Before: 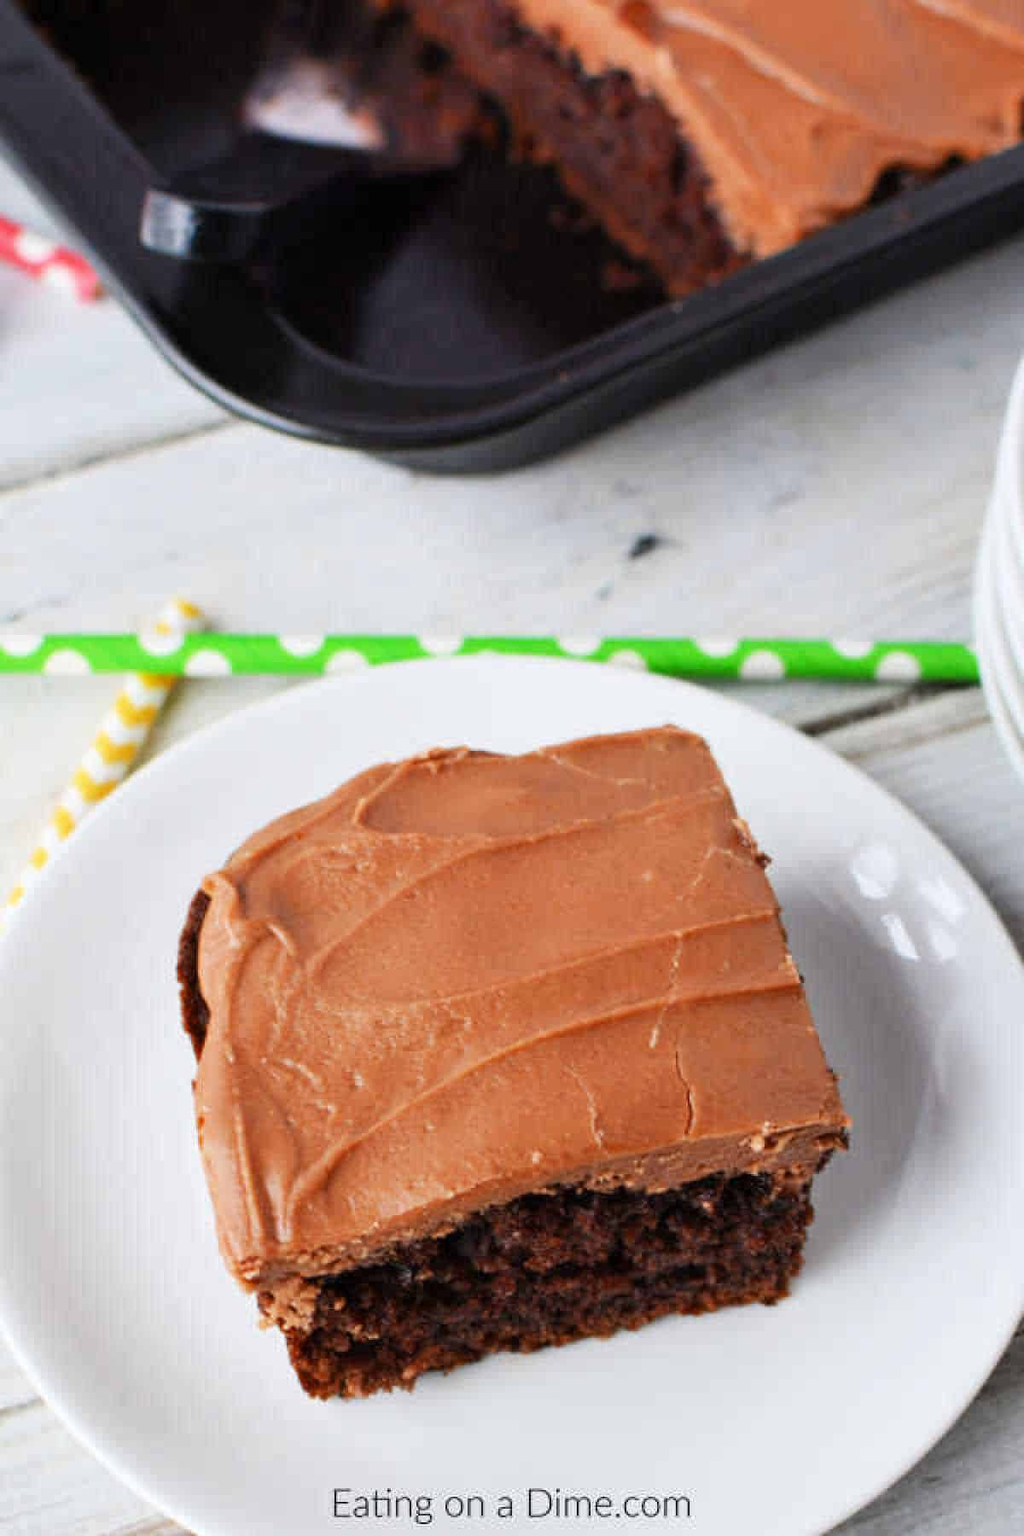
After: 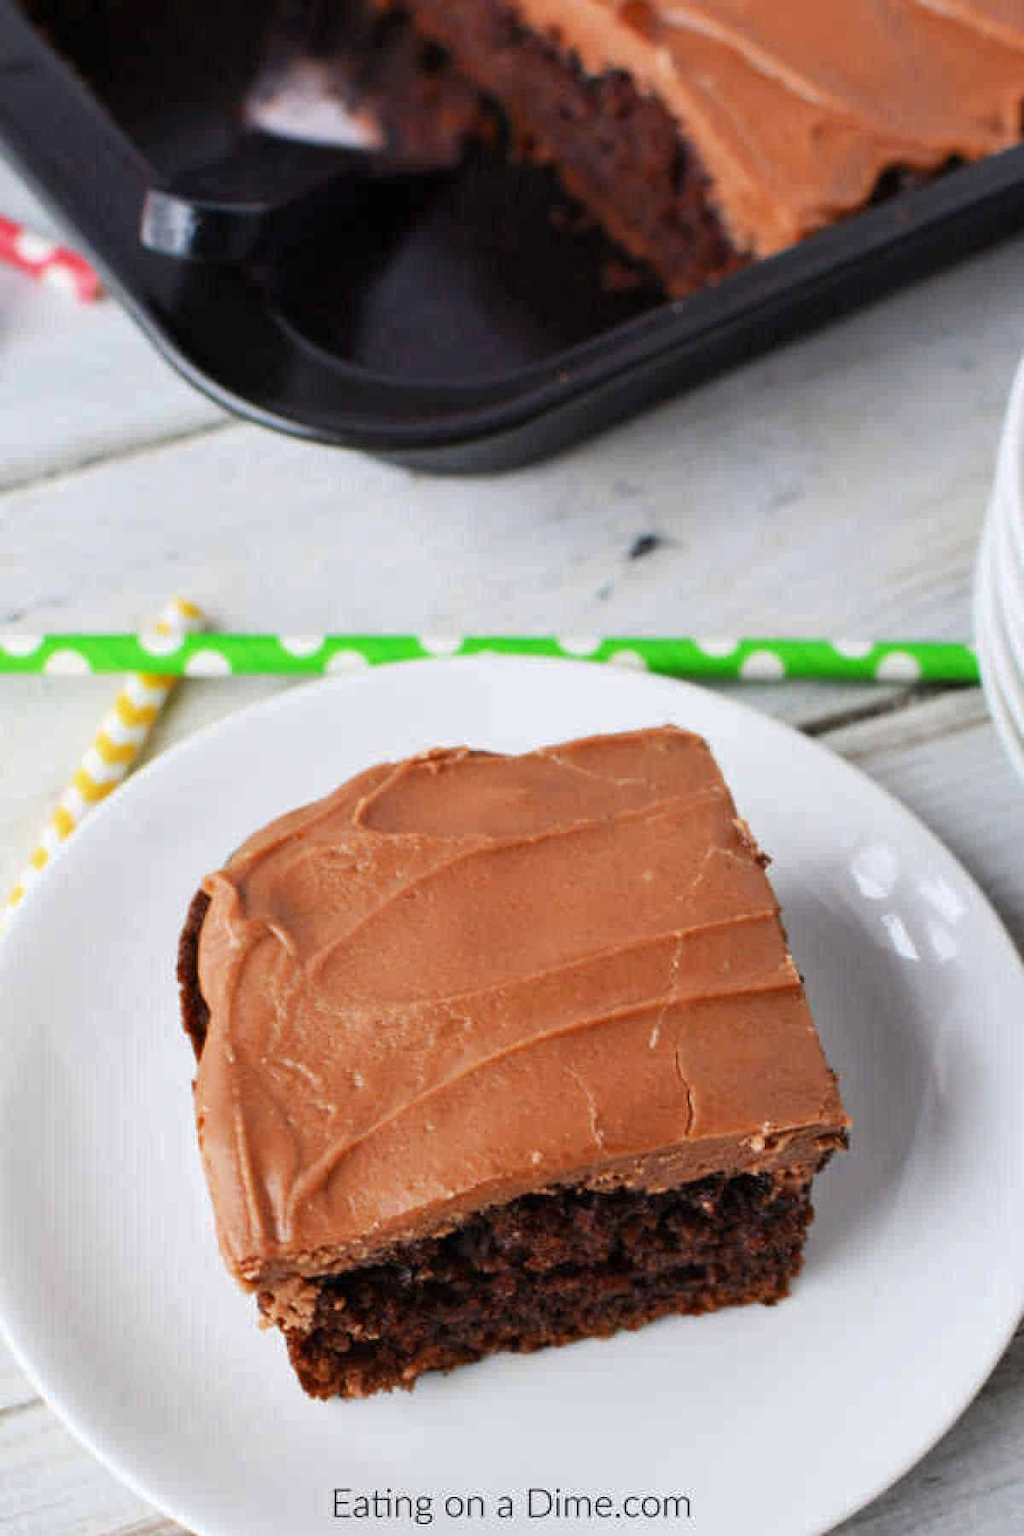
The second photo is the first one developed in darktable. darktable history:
tone curve: curves: ch0 [(0, 0) (0.915, 0.89) (1, 1)], preserve colors none
